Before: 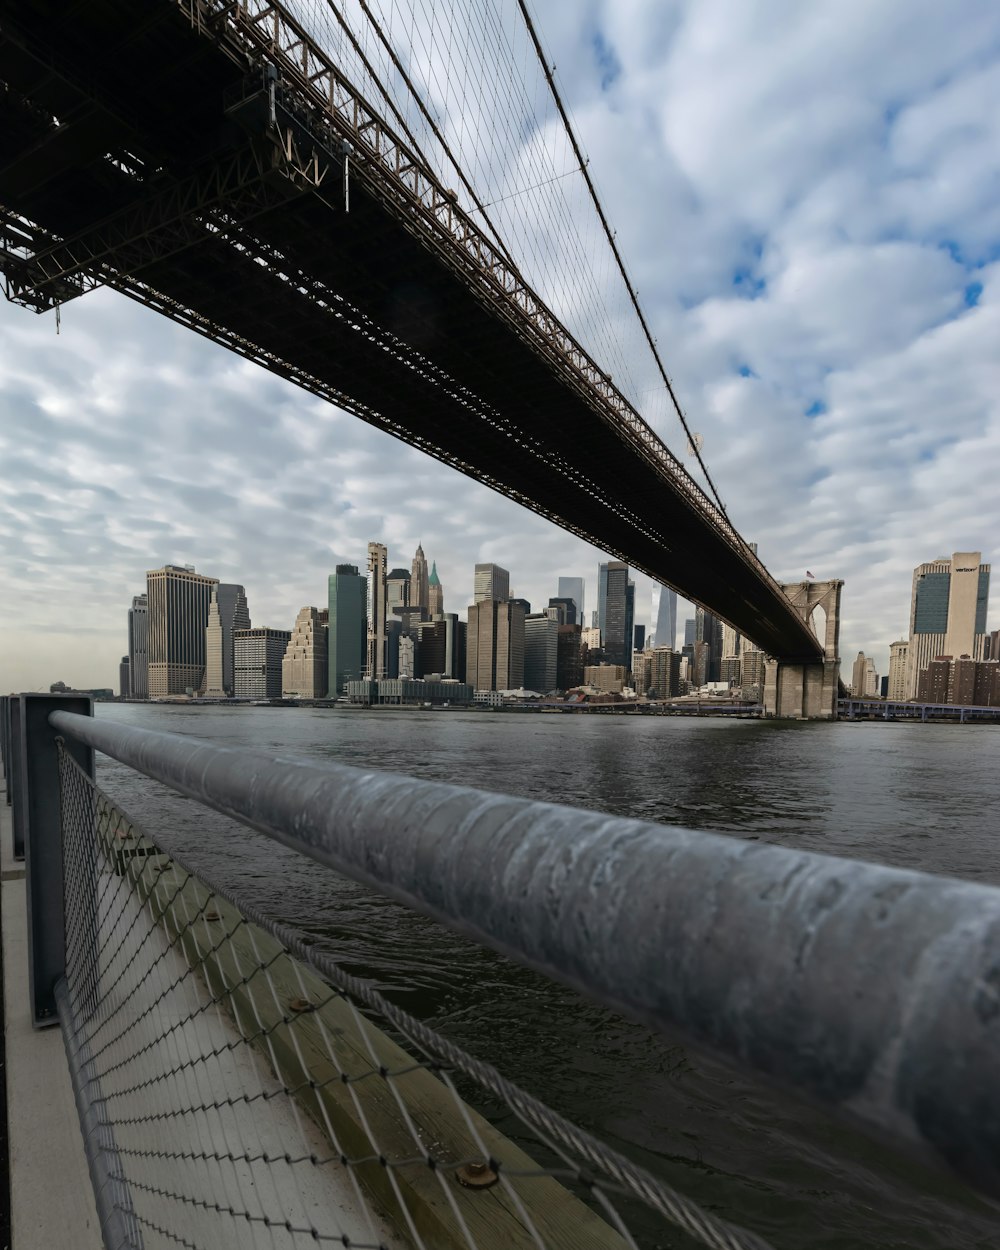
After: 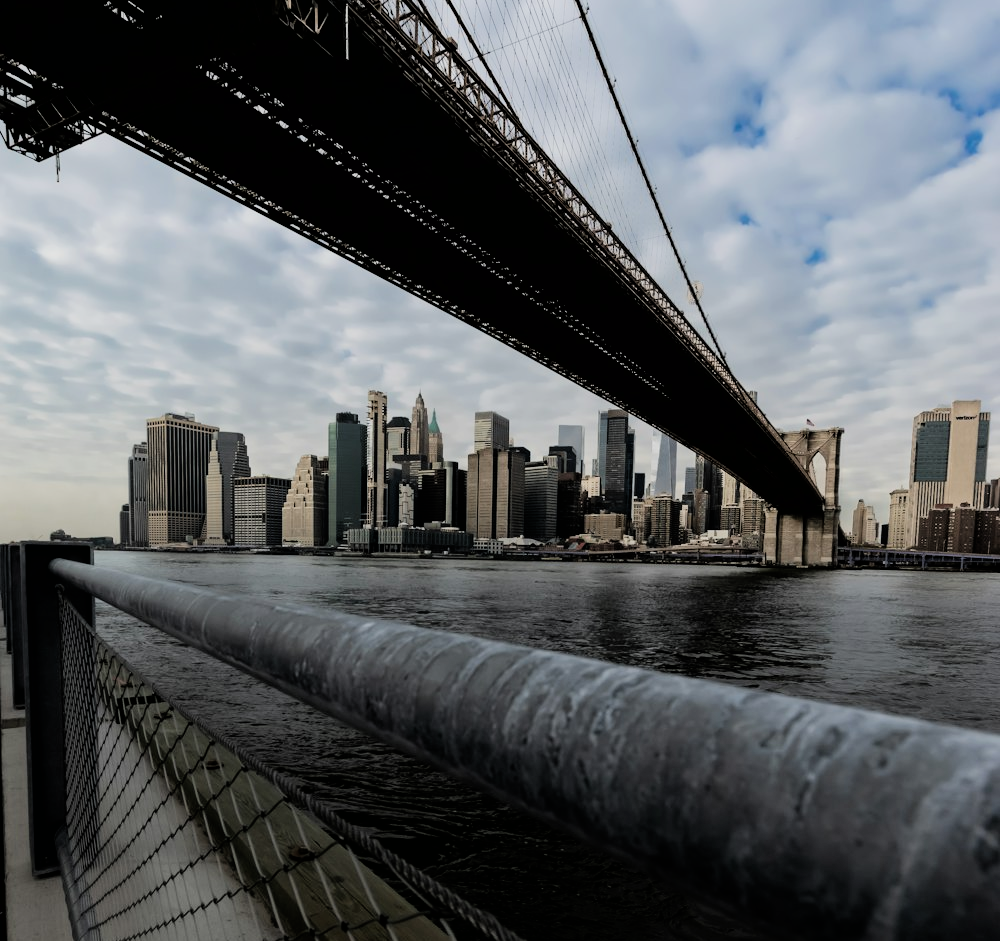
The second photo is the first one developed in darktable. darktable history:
crop and rotate: top 12.231%, bottom 12.473%
exposure: compensate highlight preservation false
filmic rgb: black relative exposure -5.03 EV, white relative exposure 3.99 EV, hardness 2.89, contrast 1.297
